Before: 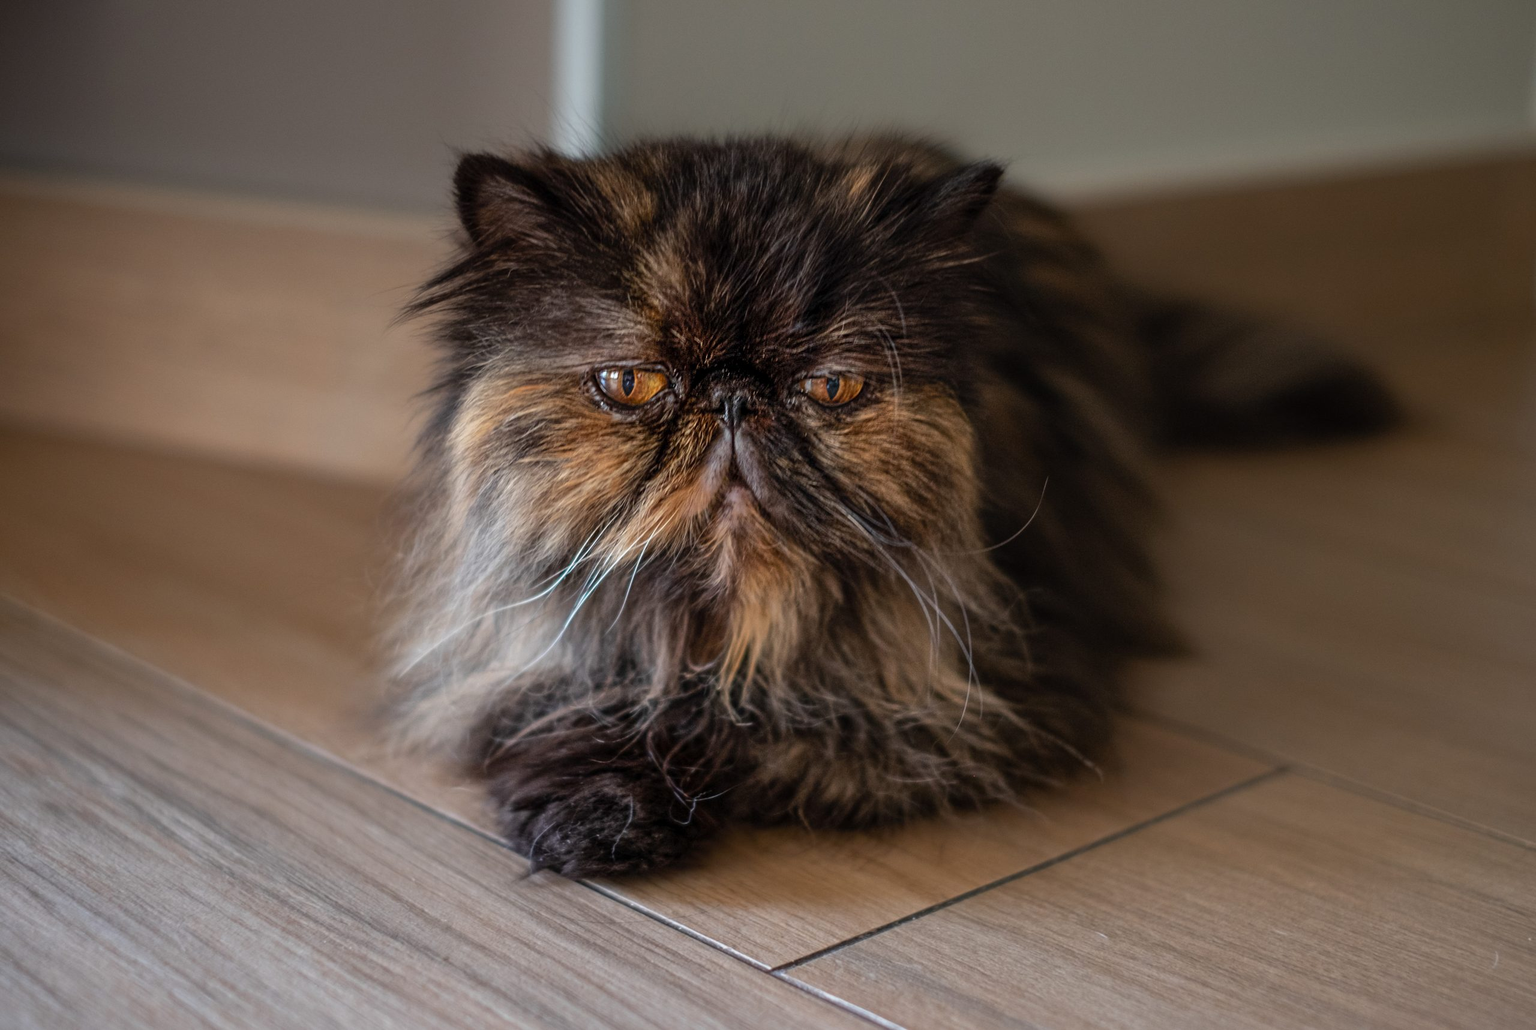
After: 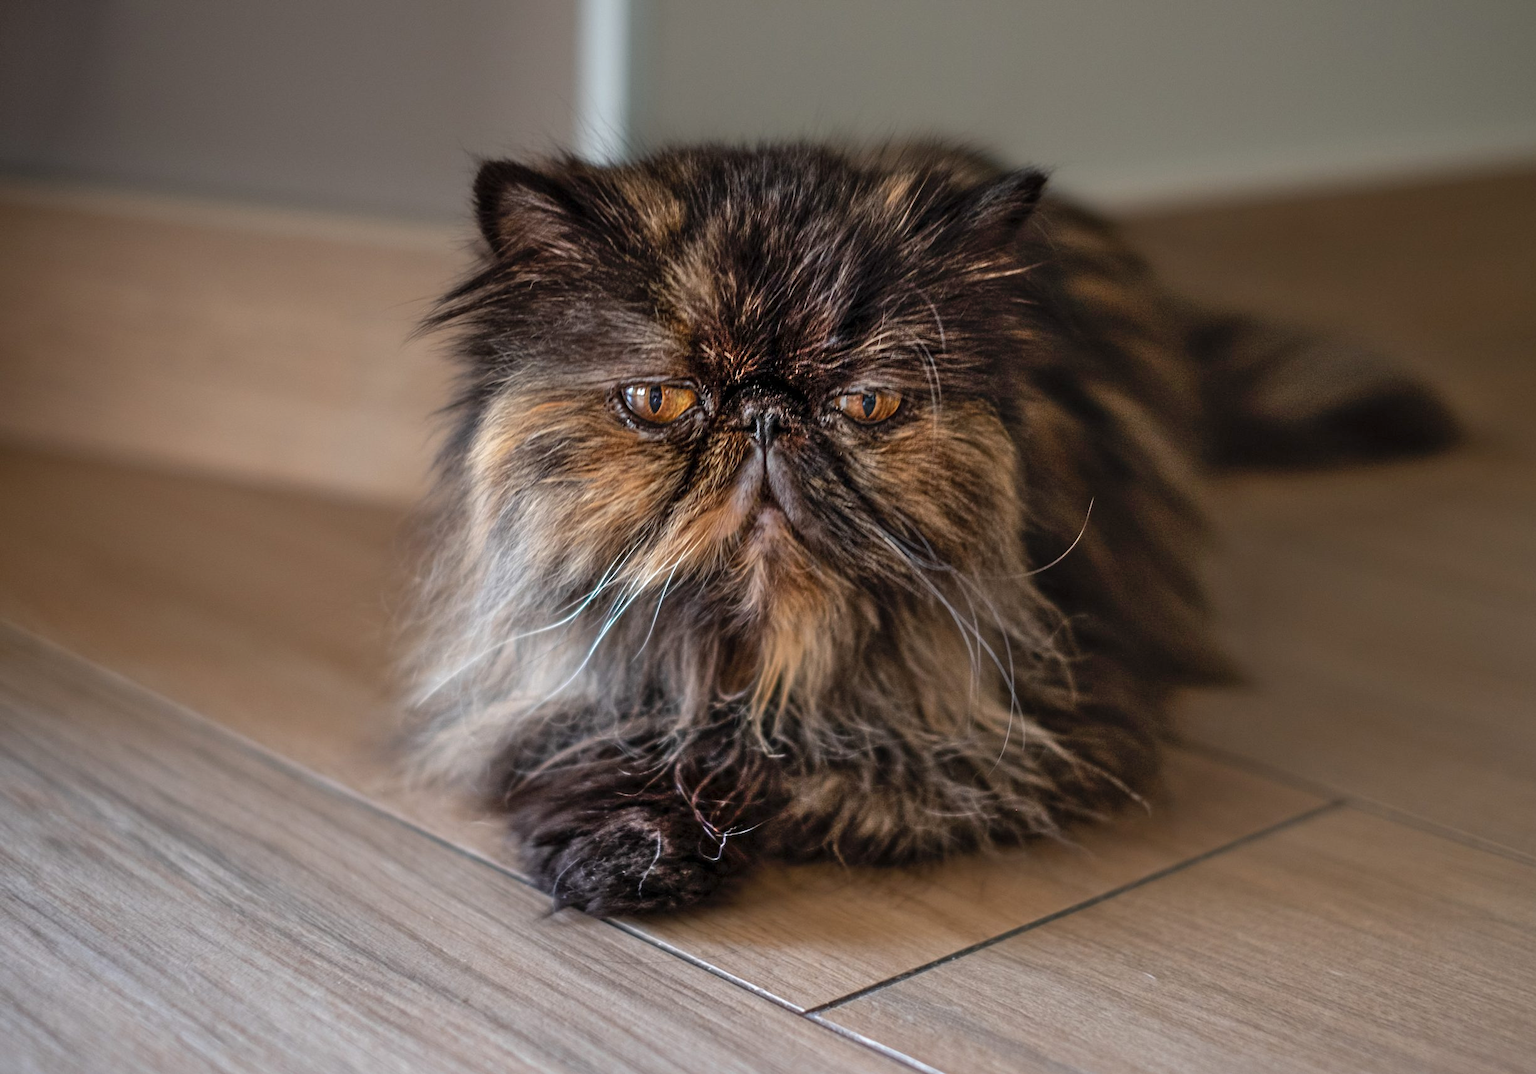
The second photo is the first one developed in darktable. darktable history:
shadows and highlights: radius 44.78, white point adjustment 6.64, compress 79.65%, highlights color adjustment 78.42%, soften with gaussian
tone equalizer: on, module defaults
crop: right 4.126%, bottom 0.031%
